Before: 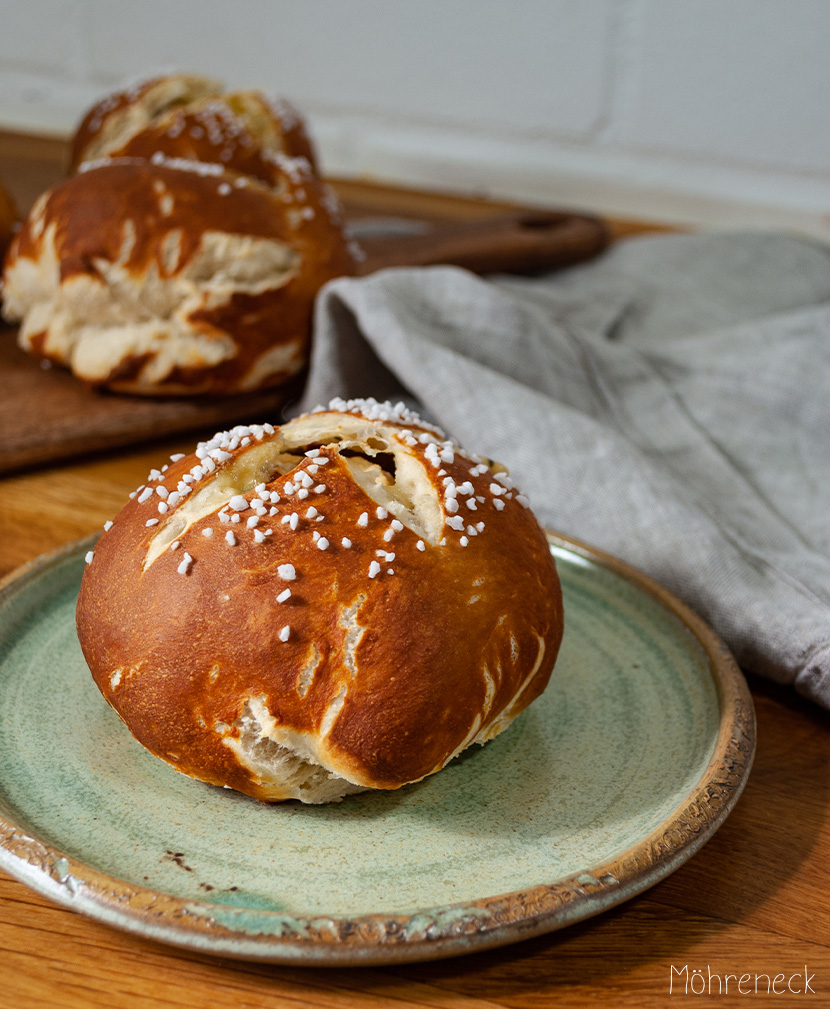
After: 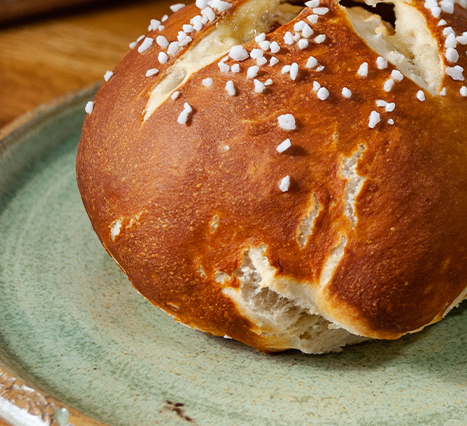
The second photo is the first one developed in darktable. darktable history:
crop: top 44.621%, right 43.719%, bottom 13.128%
